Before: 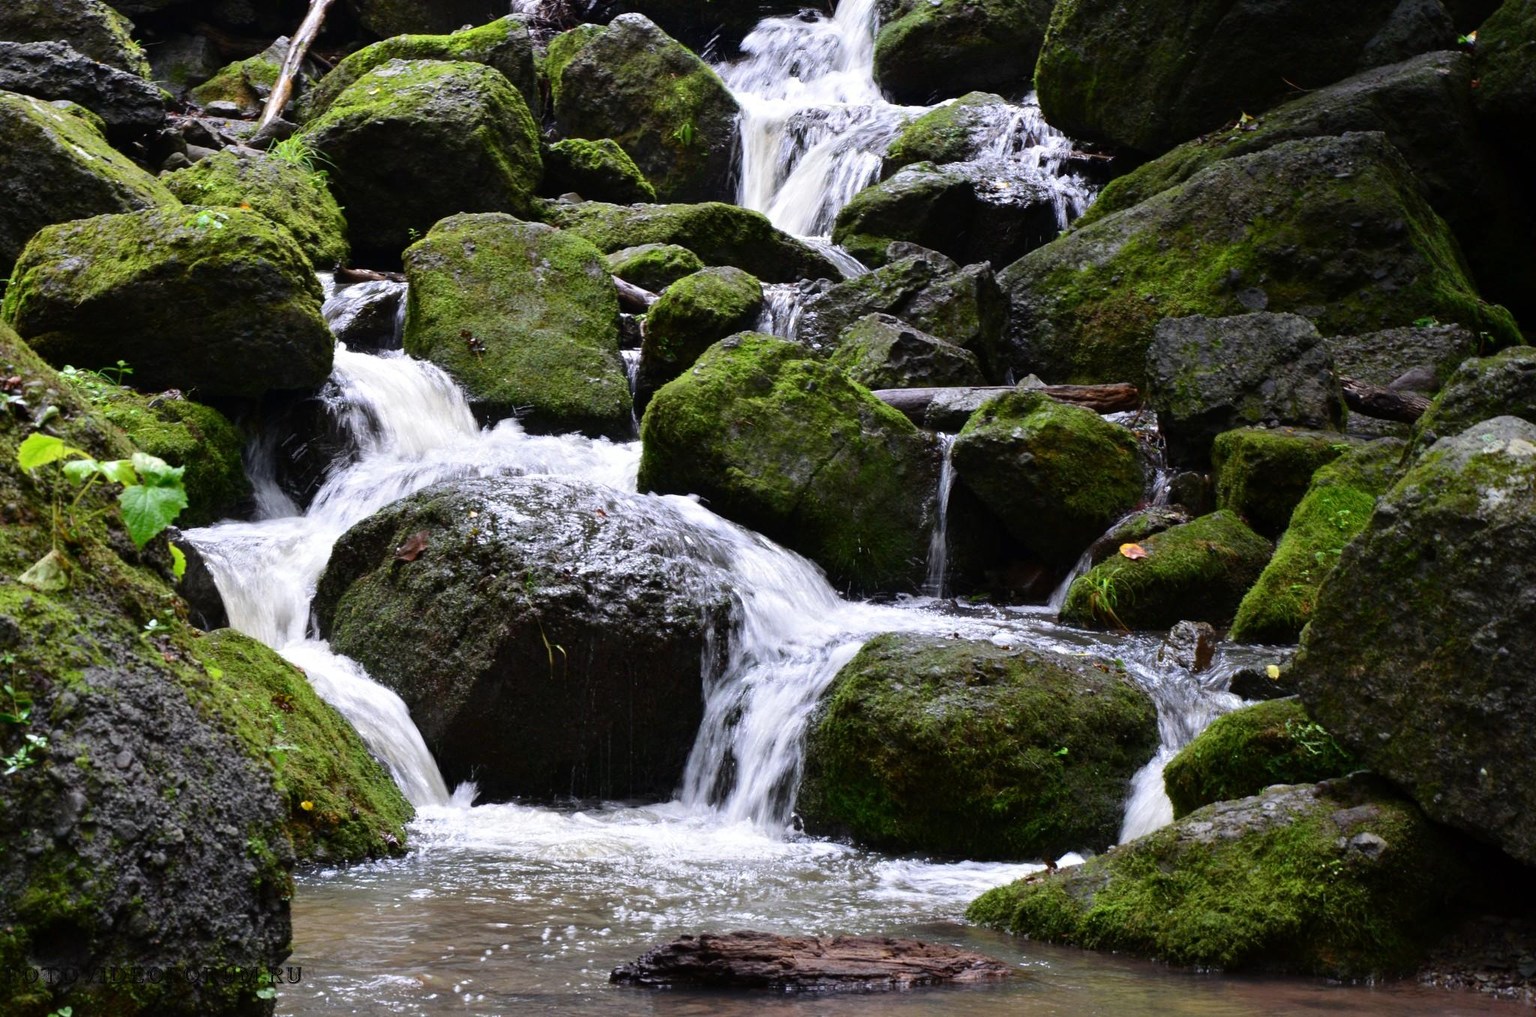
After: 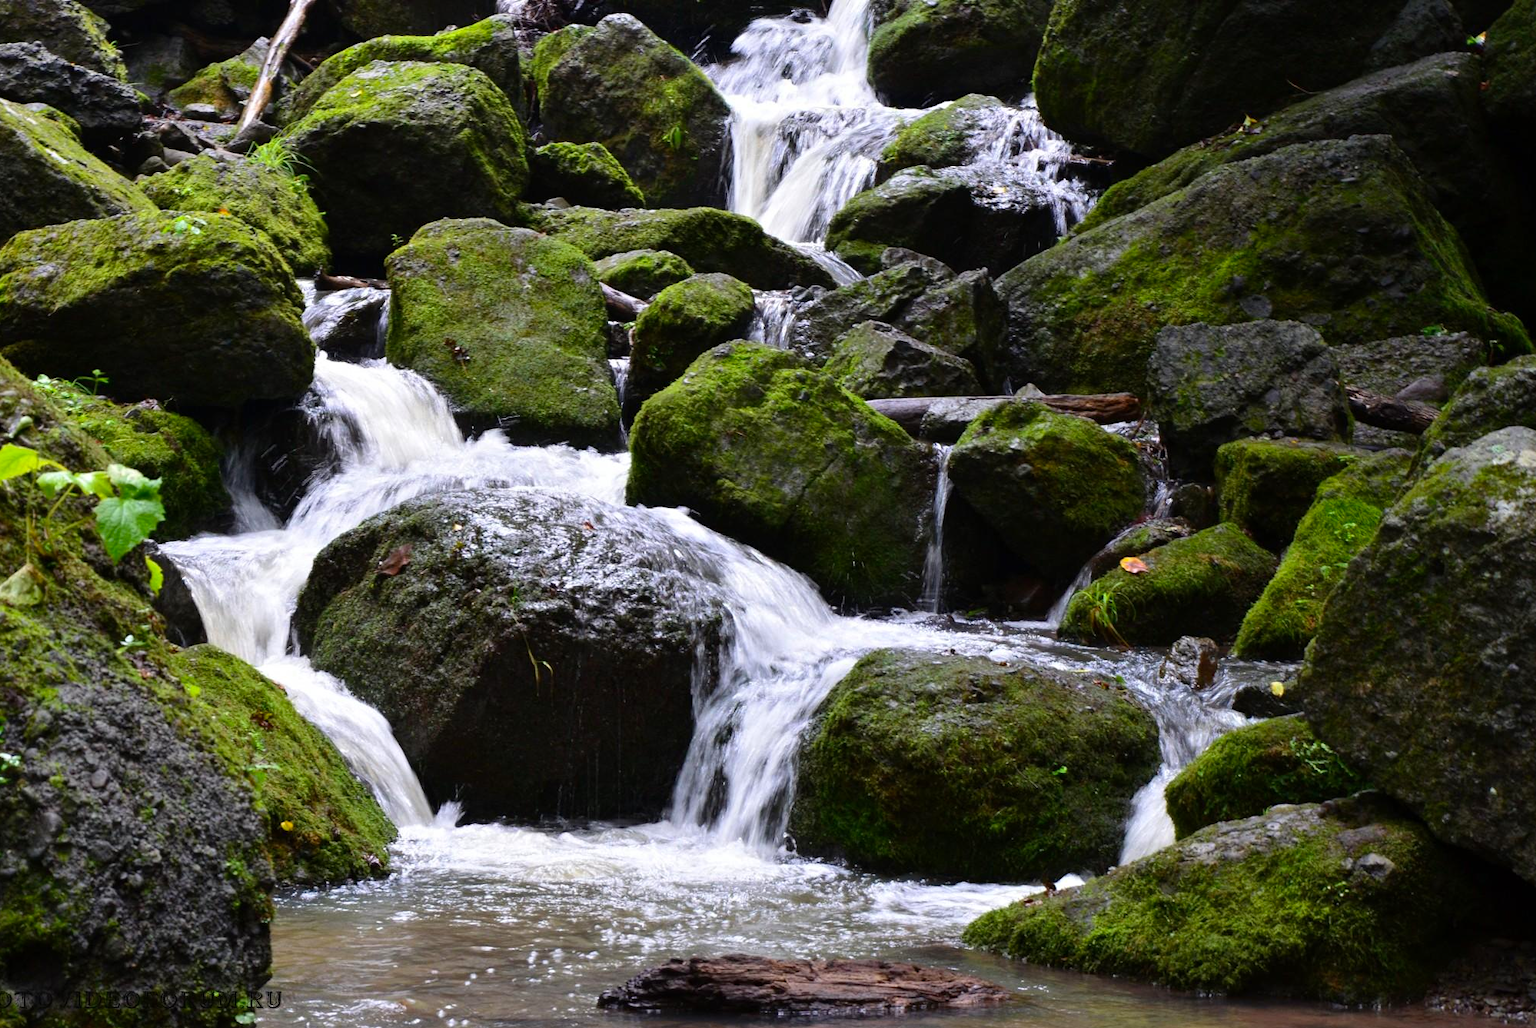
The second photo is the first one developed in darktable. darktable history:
crop and rotate: left 1.774%, right 0.633%, bottom 1.28%
color balance rgb: perceptual saturation grading › global saturation 10%, global vibrance 10%
tone equalizer: on, module defaults
